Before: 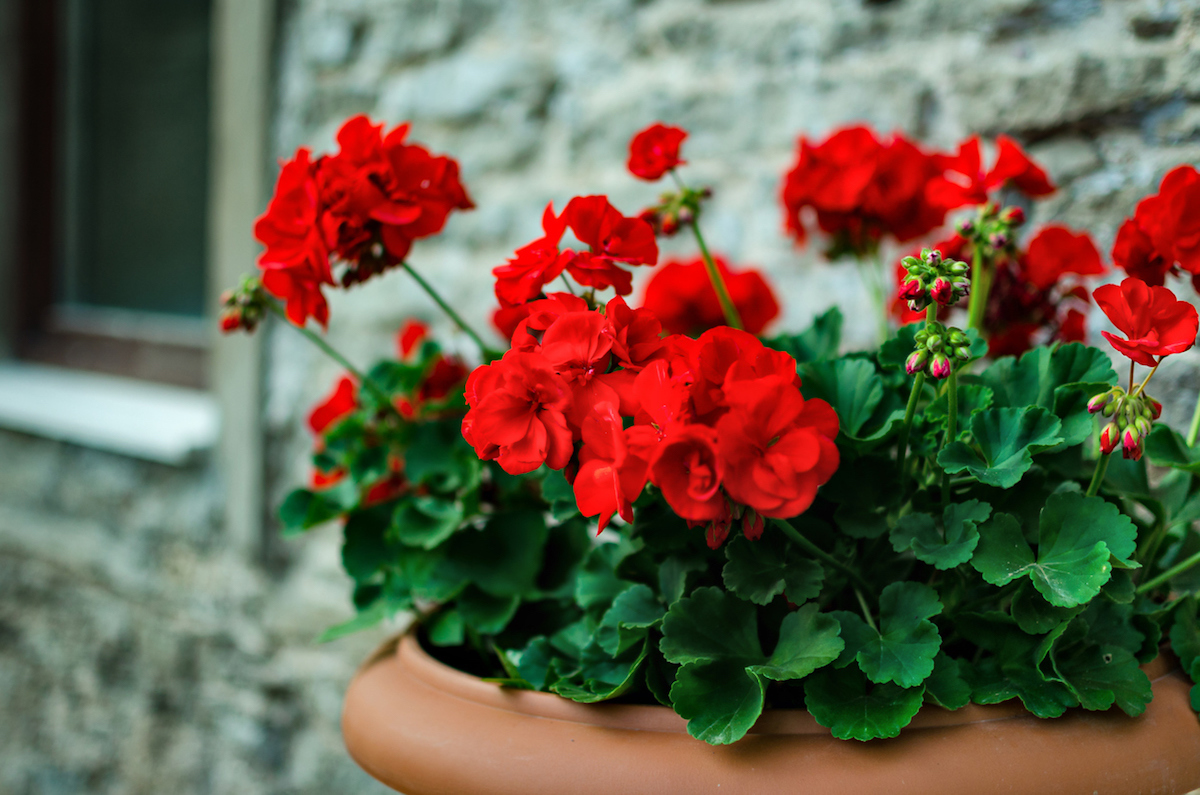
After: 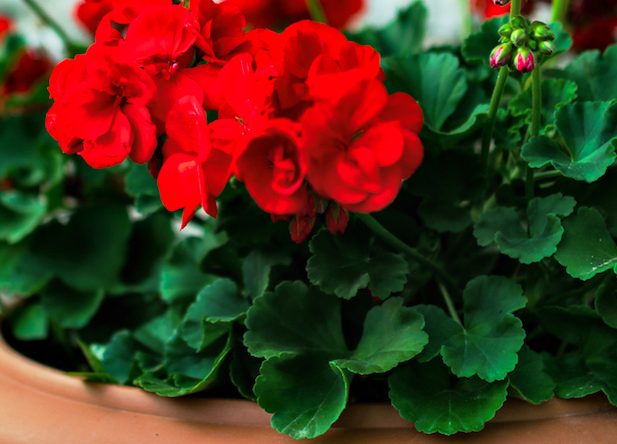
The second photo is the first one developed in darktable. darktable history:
base curve: curves: ch0 [(0, 0) (0.257, 0.25) (0.482, 0.586) (0.757, 0.871) (1, 1)], preserve colors none
crop: left 34.738%, top 38.551%, right 13.768%, bottom 5.485%
